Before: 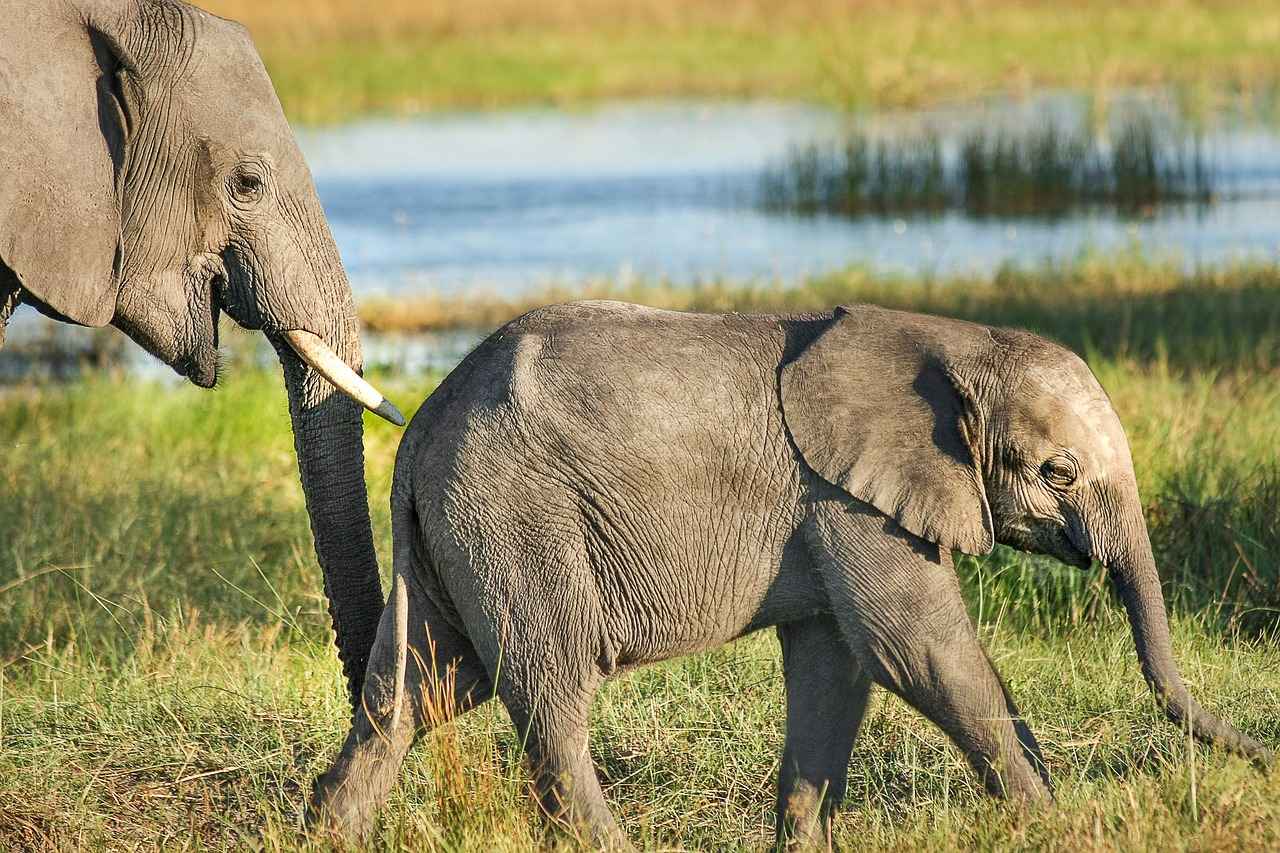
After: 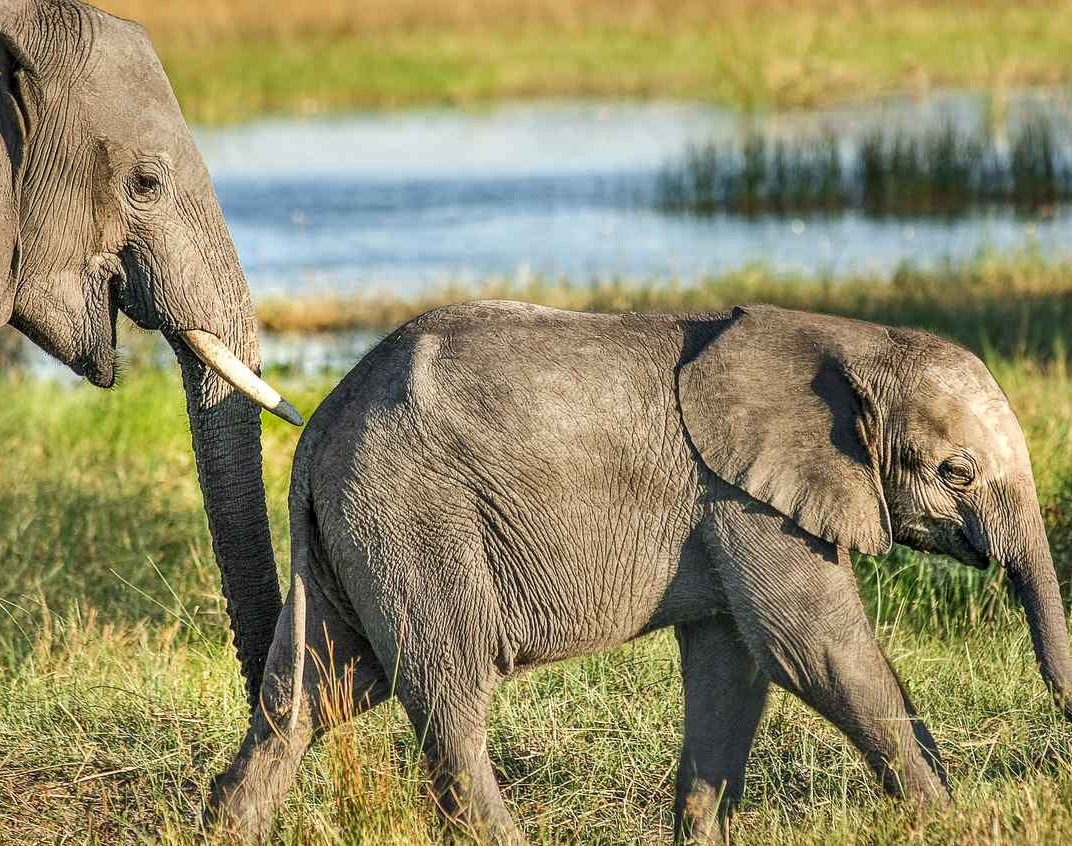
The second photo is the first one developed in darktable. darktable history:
crop: left 8.026%, right 7.374%
shadows and highlights: shadows 35, highlights -35, soften with gaussian
local contrast: on, module defaults
